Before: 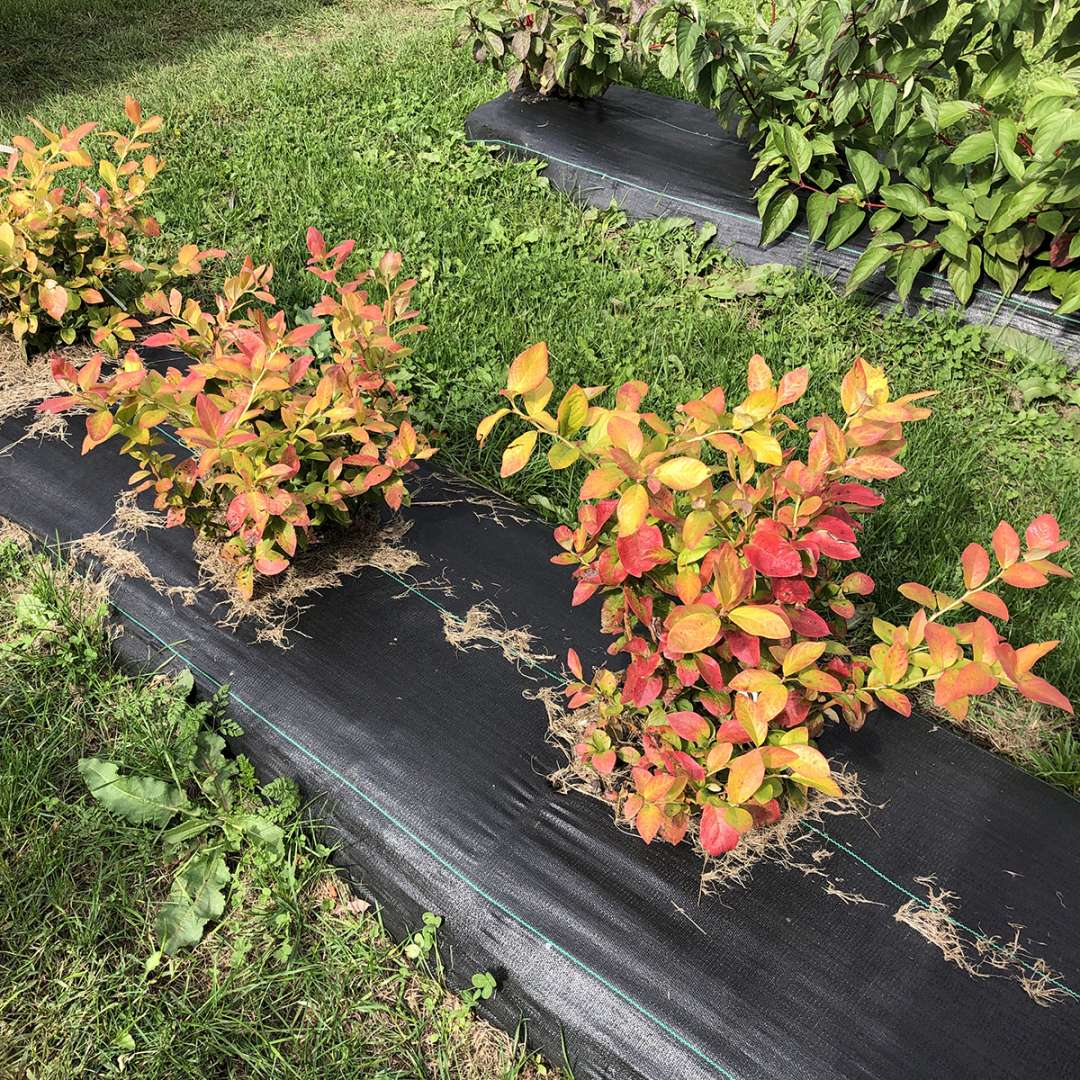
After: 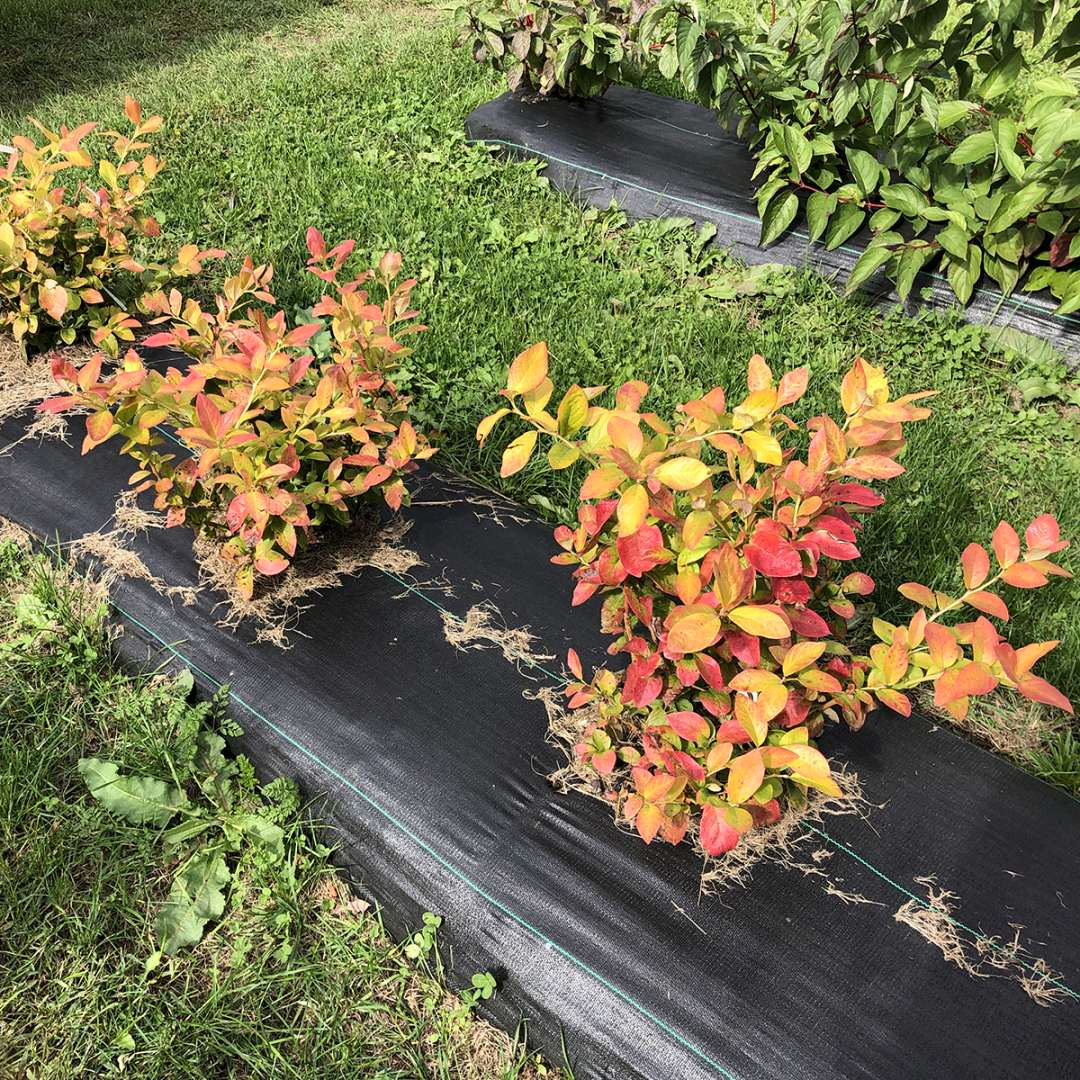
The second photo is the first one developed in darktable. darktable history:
contrast brightness saturation: contrast 0.098, brightness 0.013, saturation 0.025
